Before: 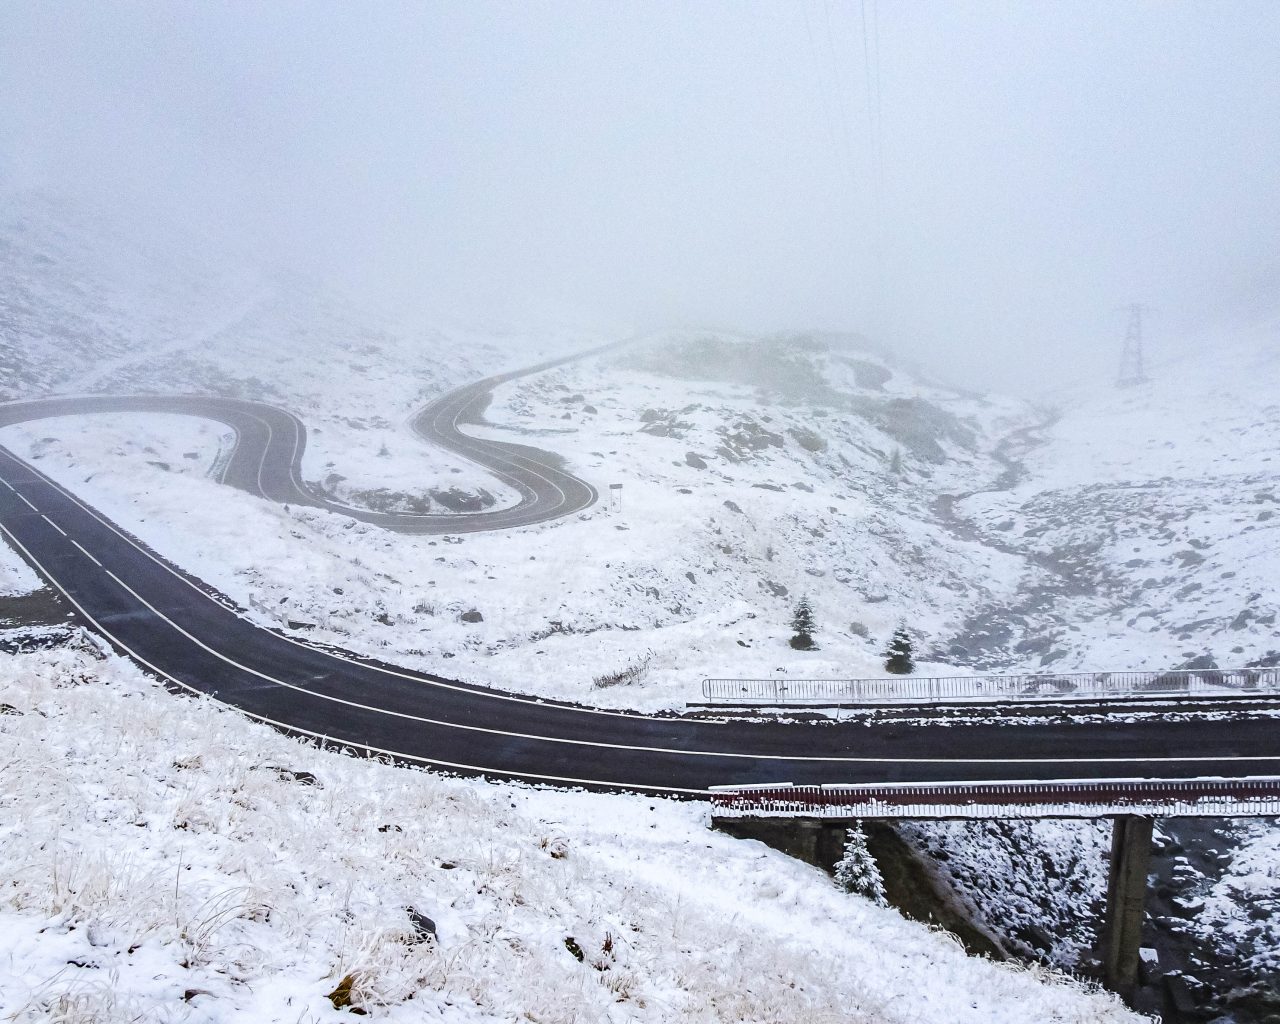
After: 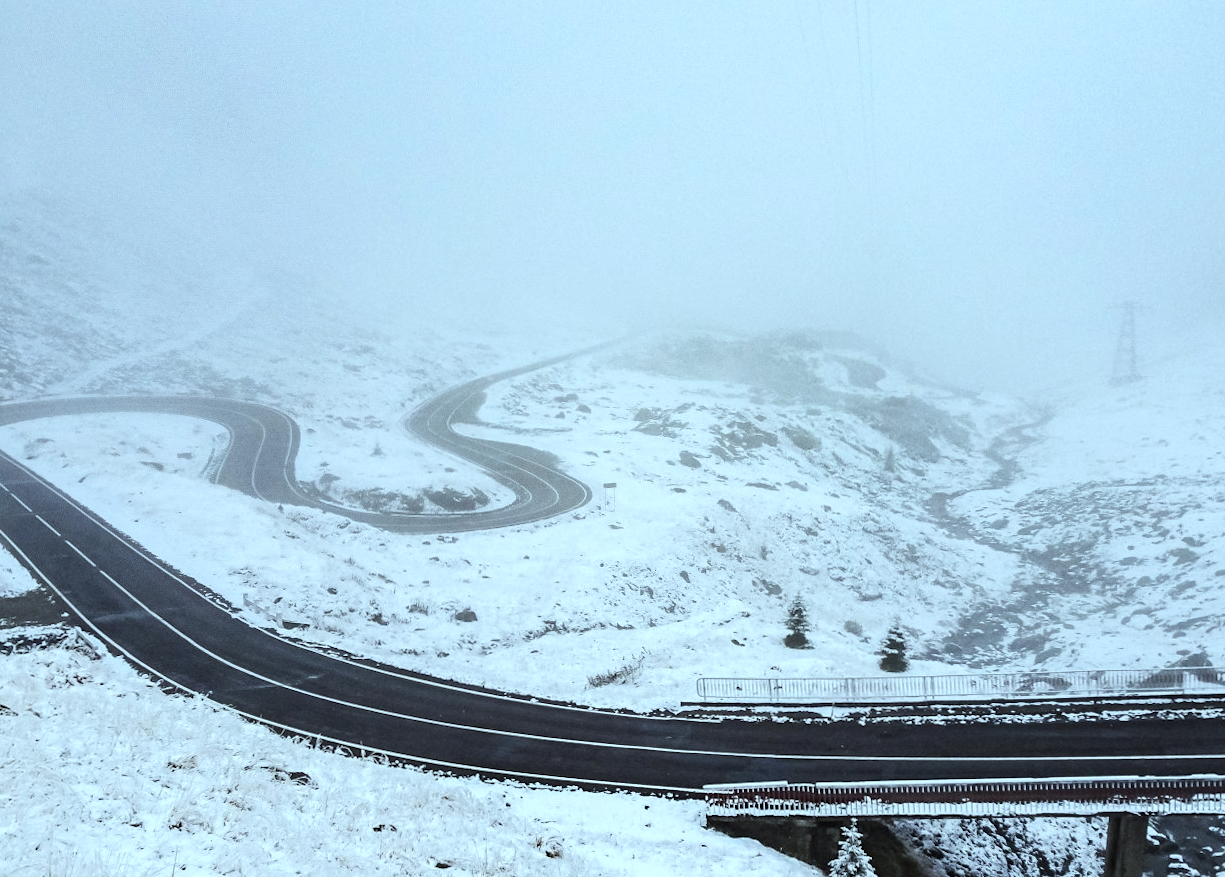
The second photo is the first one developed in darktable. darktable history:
crop and rotate: angle 0.136°, left 0.378%, right 3.57%, bottom 14.081%
contrast brightness saturation: contrast 0.098, saturation -0.357
color correction: highlights a* -9.99, highlights b* -9.65
